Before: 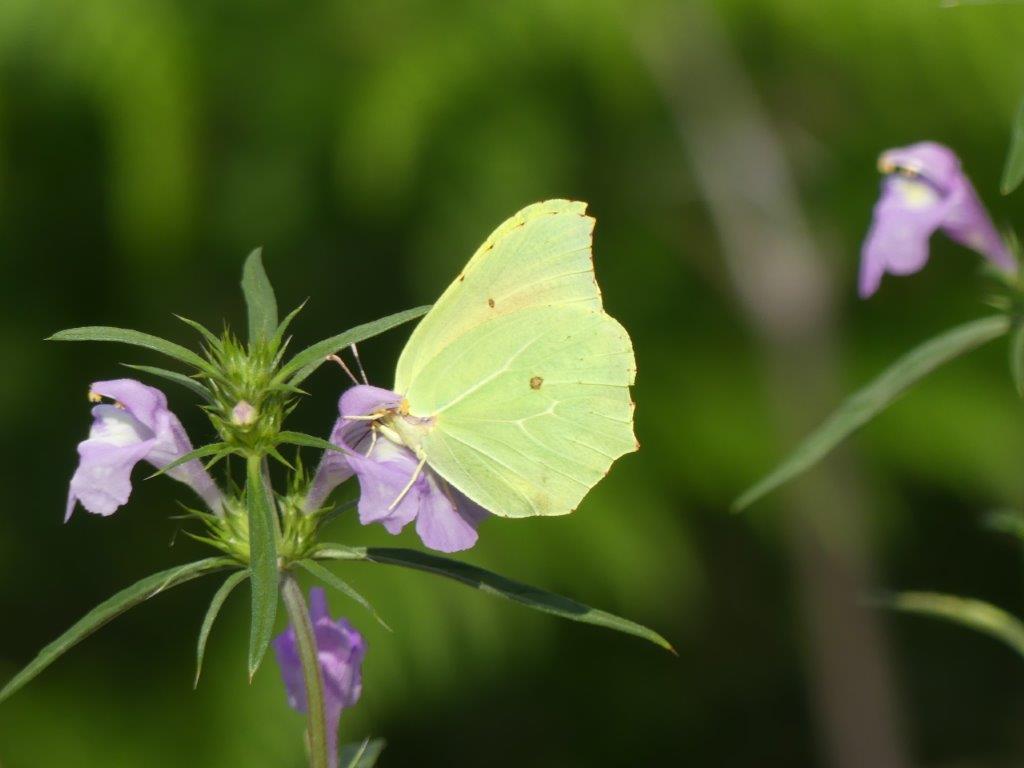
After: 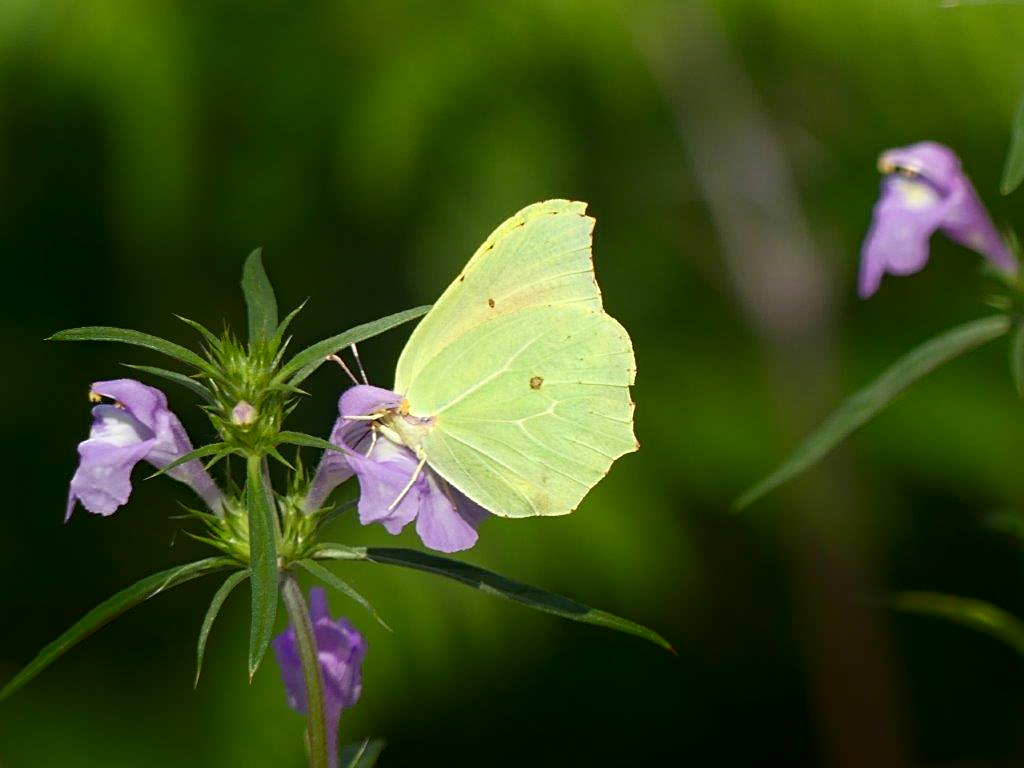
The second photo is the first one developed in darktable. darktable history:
sharpen: on, module defaults
shadows and highlights: shadows -68.69, highlights 36.16, soften with gaussian
haze removal: compatibility mode true, adaptive false
